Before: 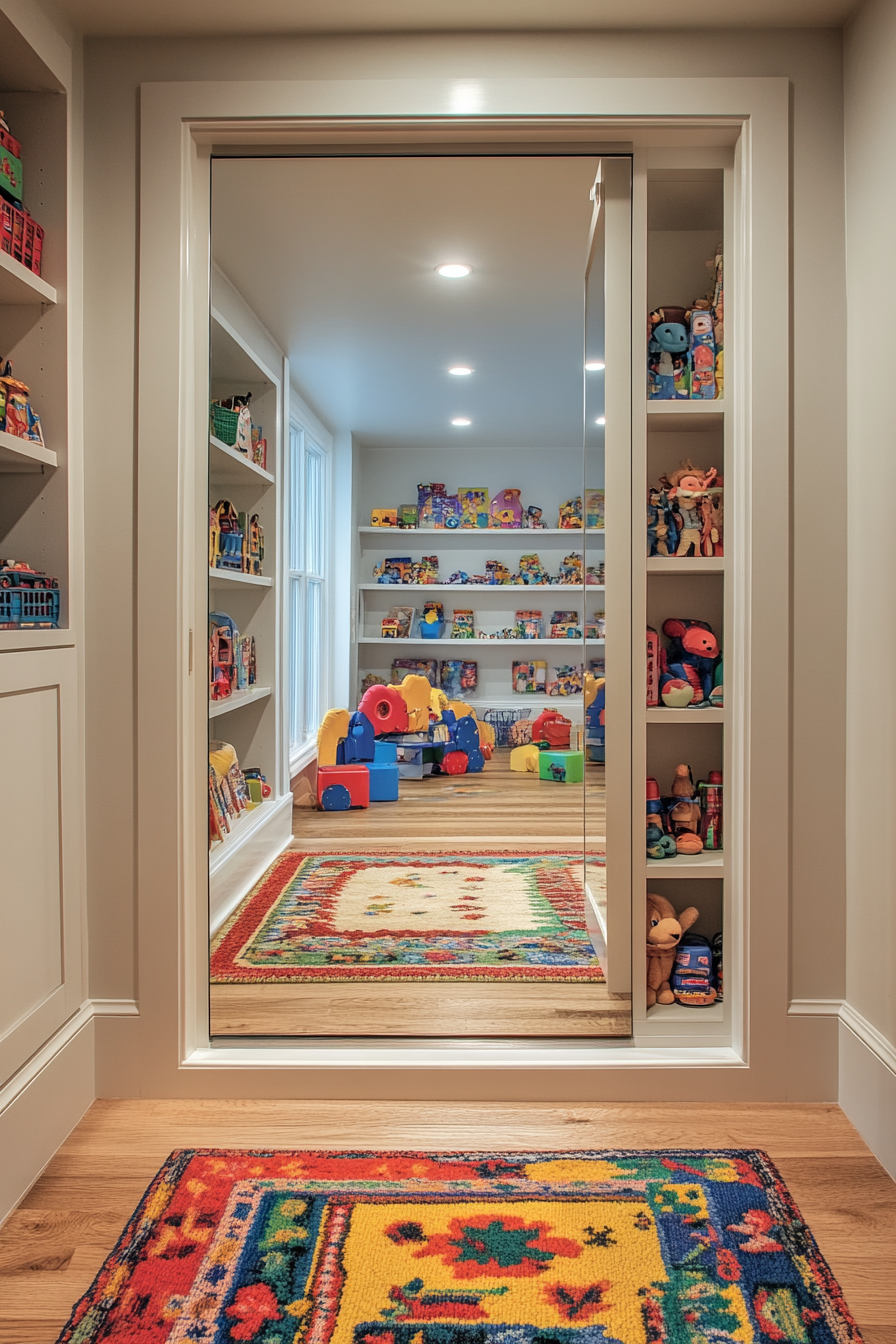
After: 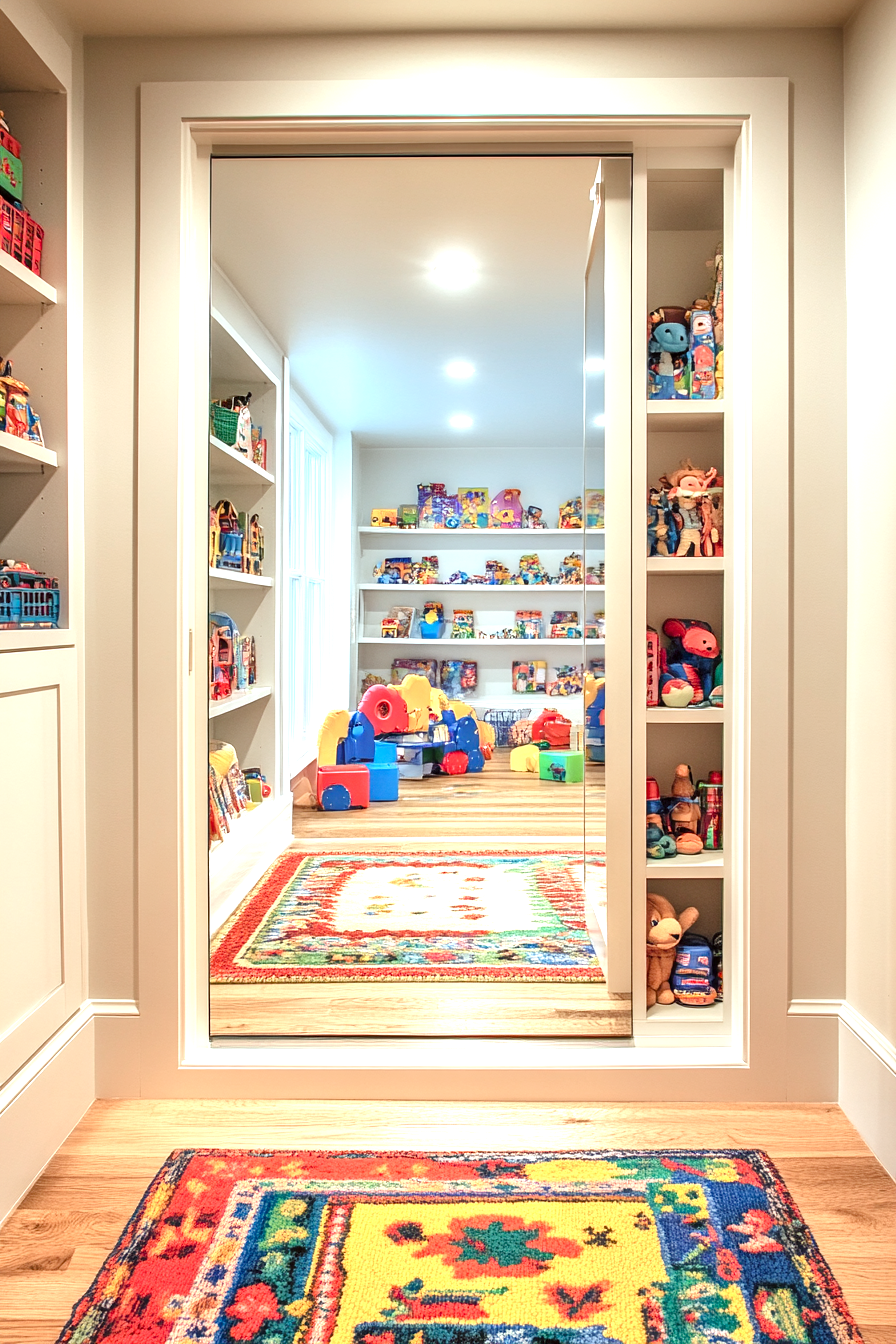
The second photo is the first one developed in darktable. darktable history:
exposure: exposure 1.235 EV, compensate exposure bias true, compensate highlight preservation false
color correction: highlights a* -2.92, highlights b* -2.23, shadows a* 2.11, shadows b* 2.76
color balance rgb: perceptual saturation grading › global saturation 20%, perceptual saturation grading › highlights -24.846%, perceptual saturation grading › shadows 24.636%
